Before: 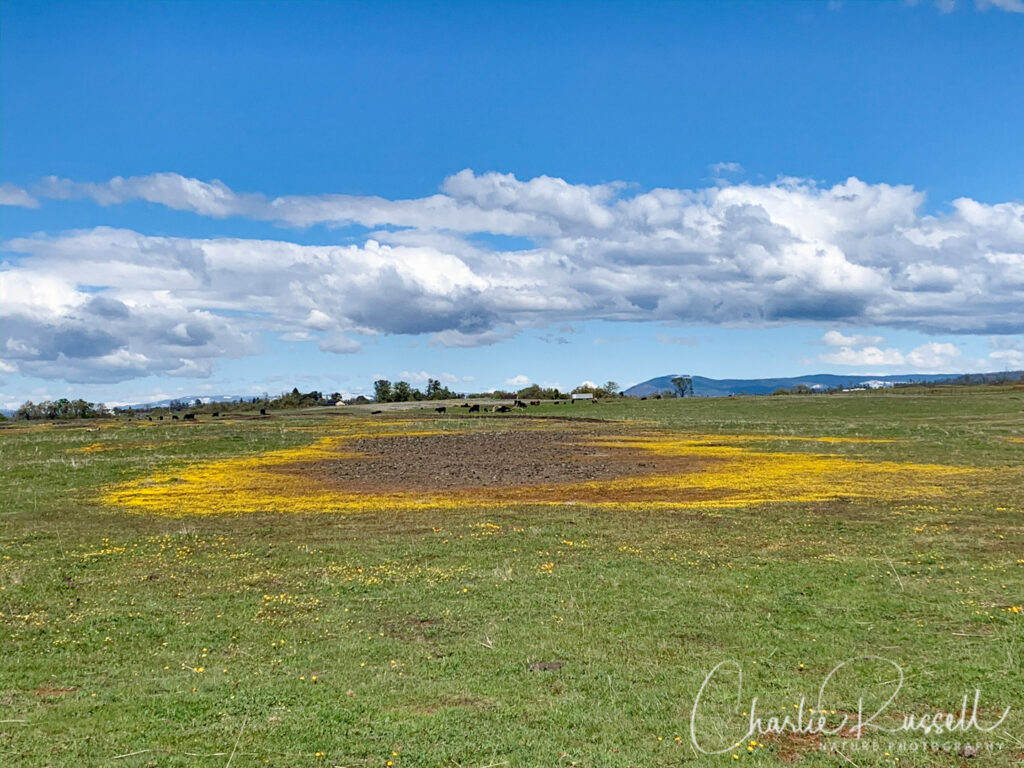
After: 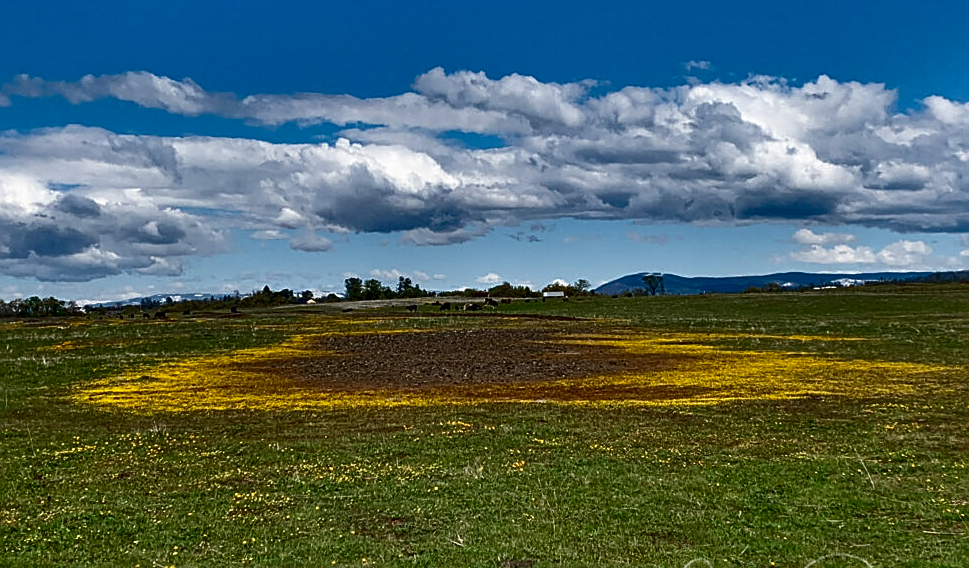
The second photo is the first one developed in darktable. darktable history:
crop and rotate: left 2.895%, top 13.401%, right 2.439%, bottom 12.633%
contrast brightness saturation: brightness -0.527
shadows and highlights: low approximation 0.01, soften with gaussian
sharpen: on, module defaults
tone curve: curves: ch0 [(0, 0) (0.003, 0.003) (0.011, 0.011) (0.025, 0.024) (0.044, 0.043) (0.069, 0.068) (0.1, 0.098) (0.136, 0.133) (0.177, 0.173) (0.224, 0.22) (0.277, 0.271) (0.335, 0.328) (0.399, 0.39) (0.468, 0.458) (0.543, 0.563) (0.623, 0.64) (0.709, 0.722) (0.801, 0.809) (0.898, 0.902) (1, 1)]
